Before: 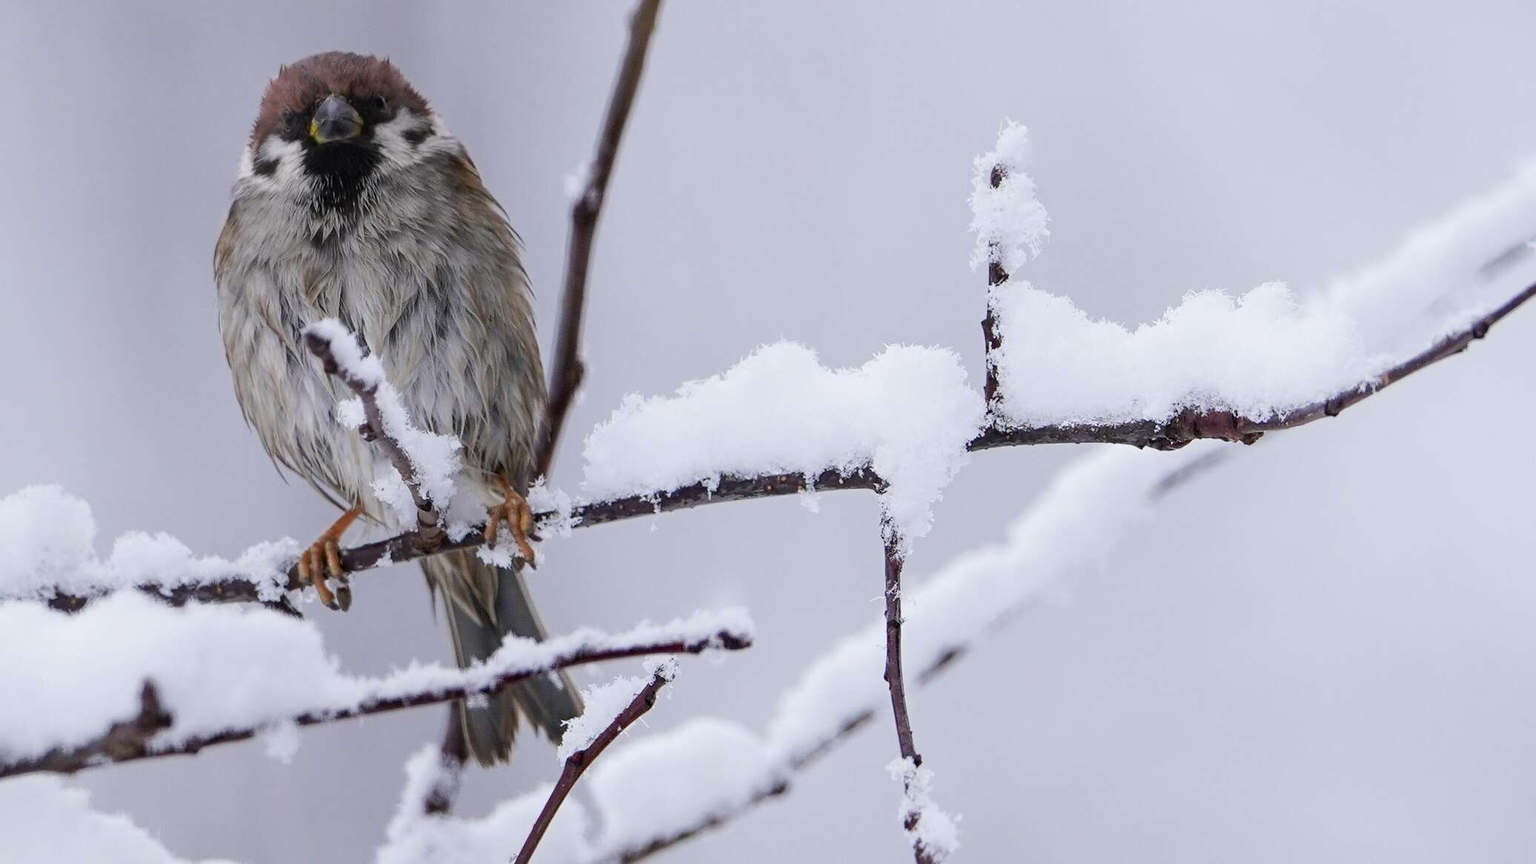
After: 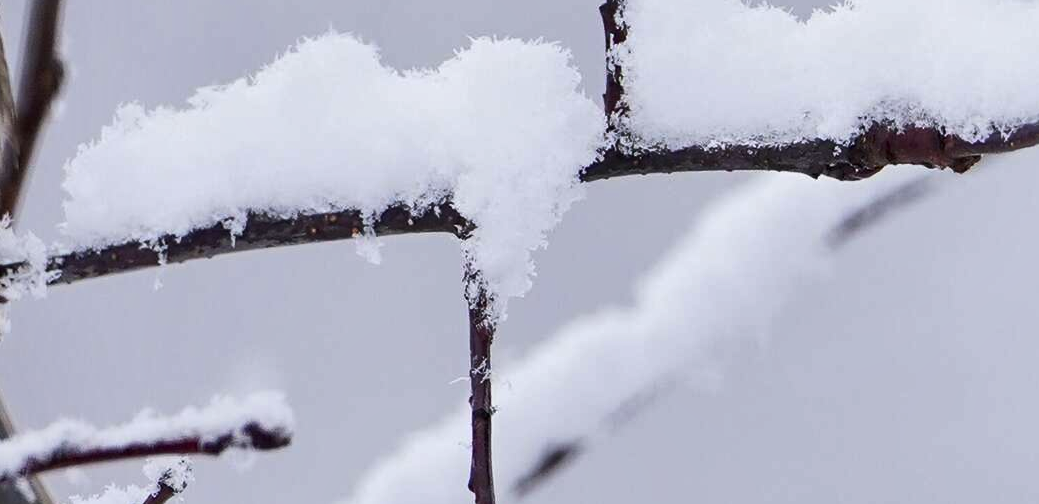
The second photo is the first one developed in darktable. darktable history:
crop: left 34.949%, top 36.667%, right 14.864%, bottom 20.021%
shadows and highlights: shadows 5.81, soften with gaussian
contrast brightness saturation: contrast 0.101, brightness 0.018, saturation 0.018
